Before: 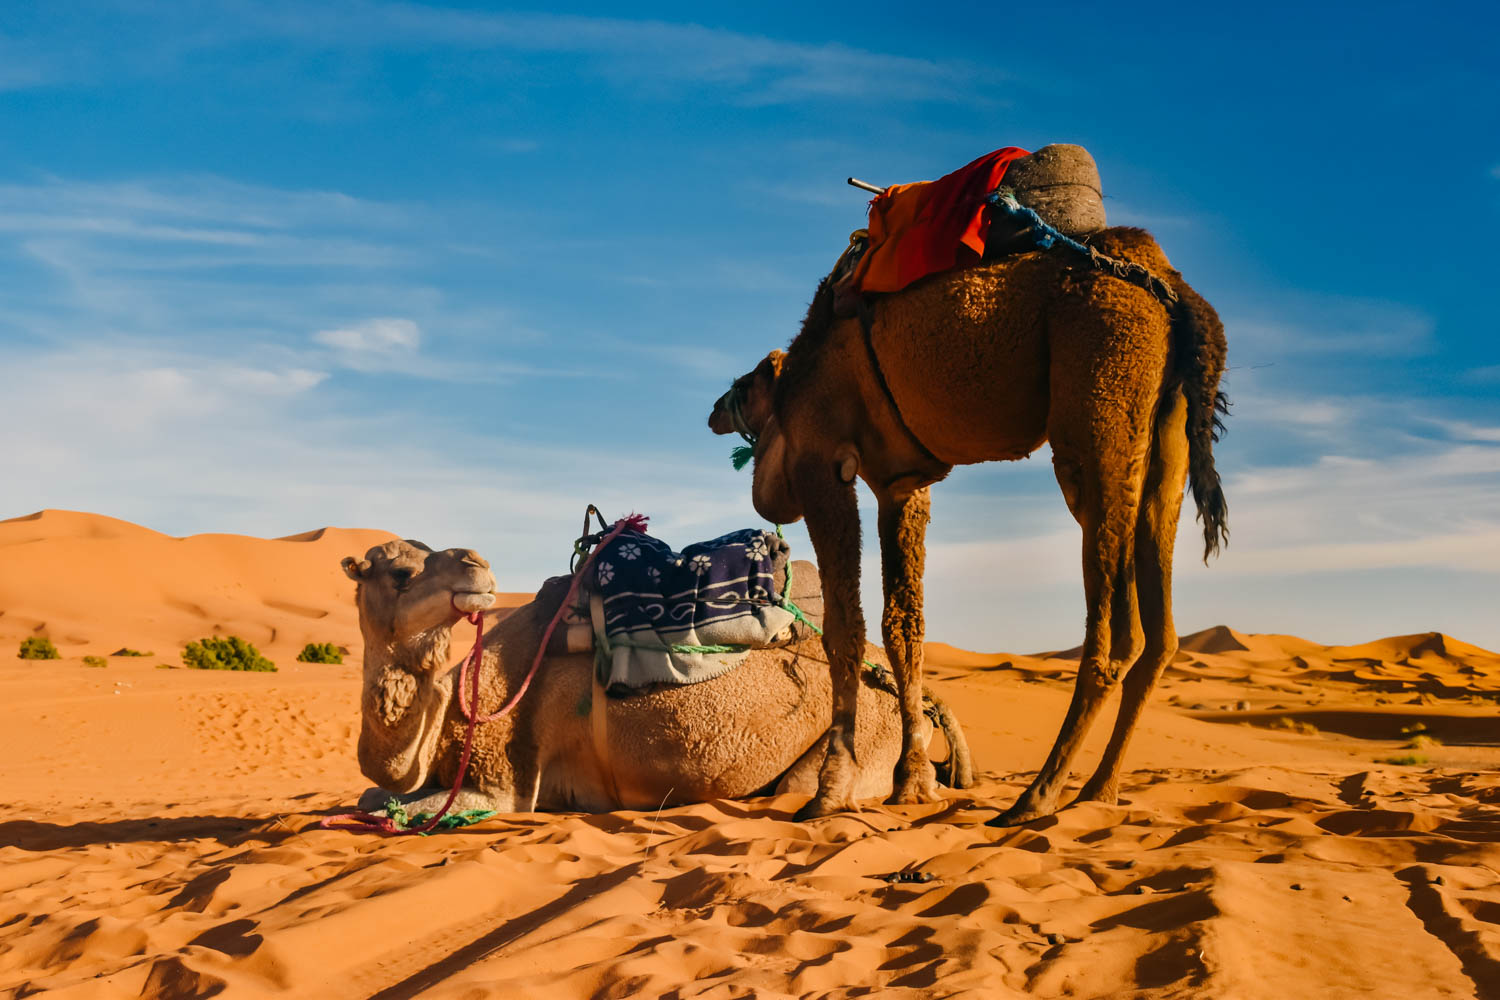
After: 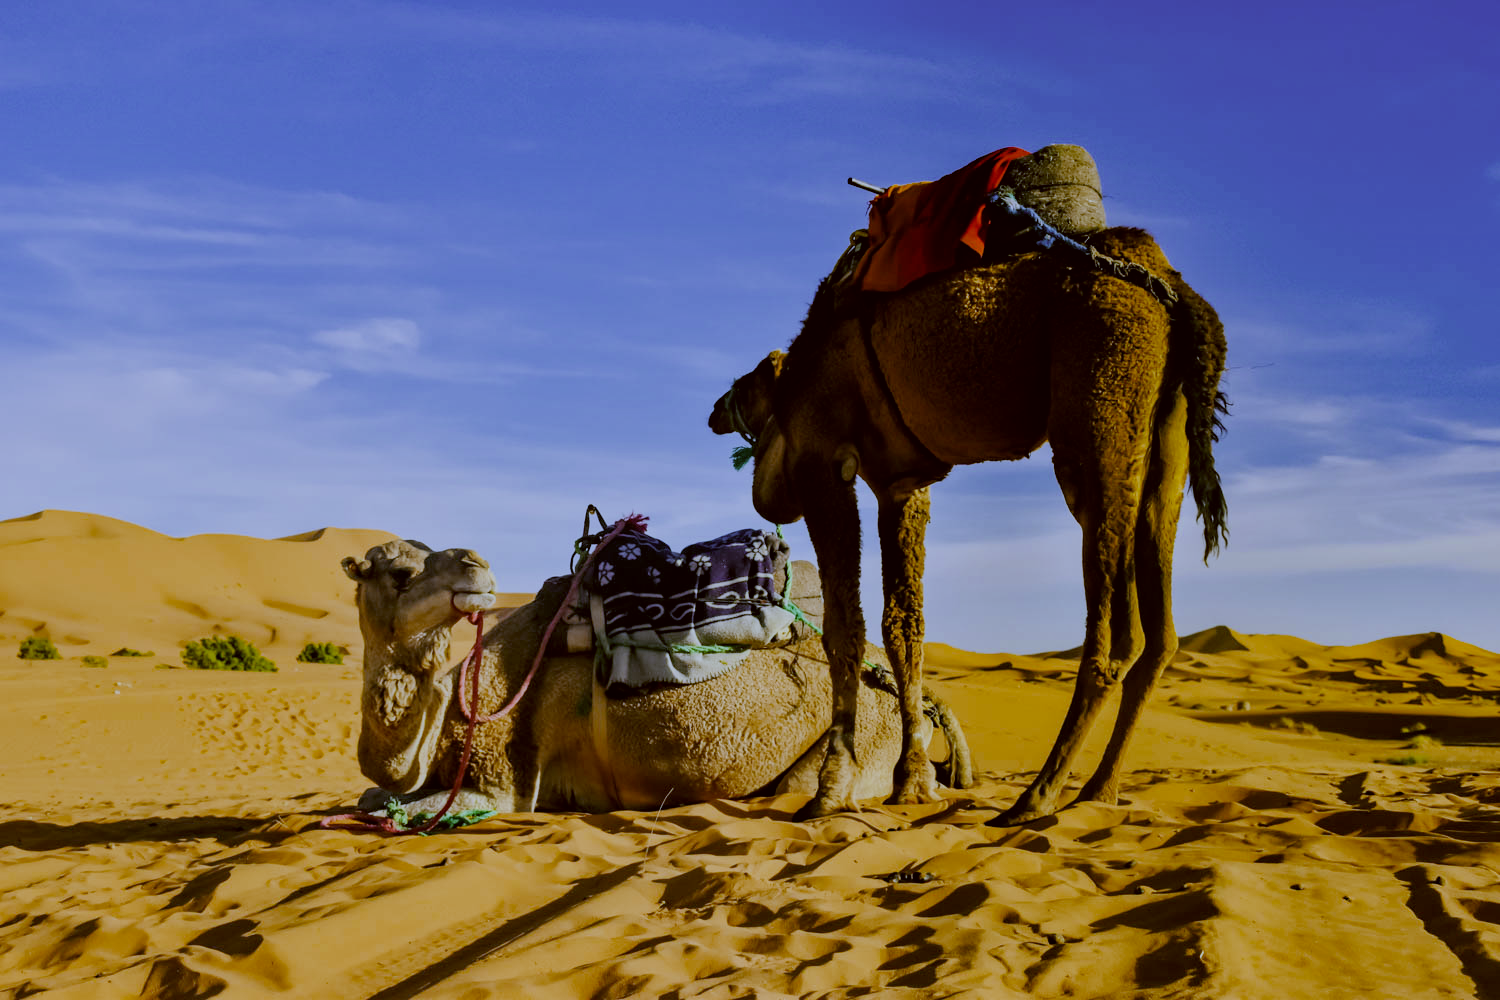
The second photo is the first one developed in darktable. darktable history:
local contrast: highlights 100%, shadows 100%, detail 120%, midtone range 0.2
color correction: highlights a* -1.43, highlights b* 10.12, shadows a* 0.395, shadows b* 19.35
white balance: red 0.766, blue 1.537
filmic rgb: black relative exposure -7.65 EV, white relative exposure 4.56 EV, hardness 3.61
haze removal: strength 0.29, distance 0.25, compatibility mode true, adaptive false
